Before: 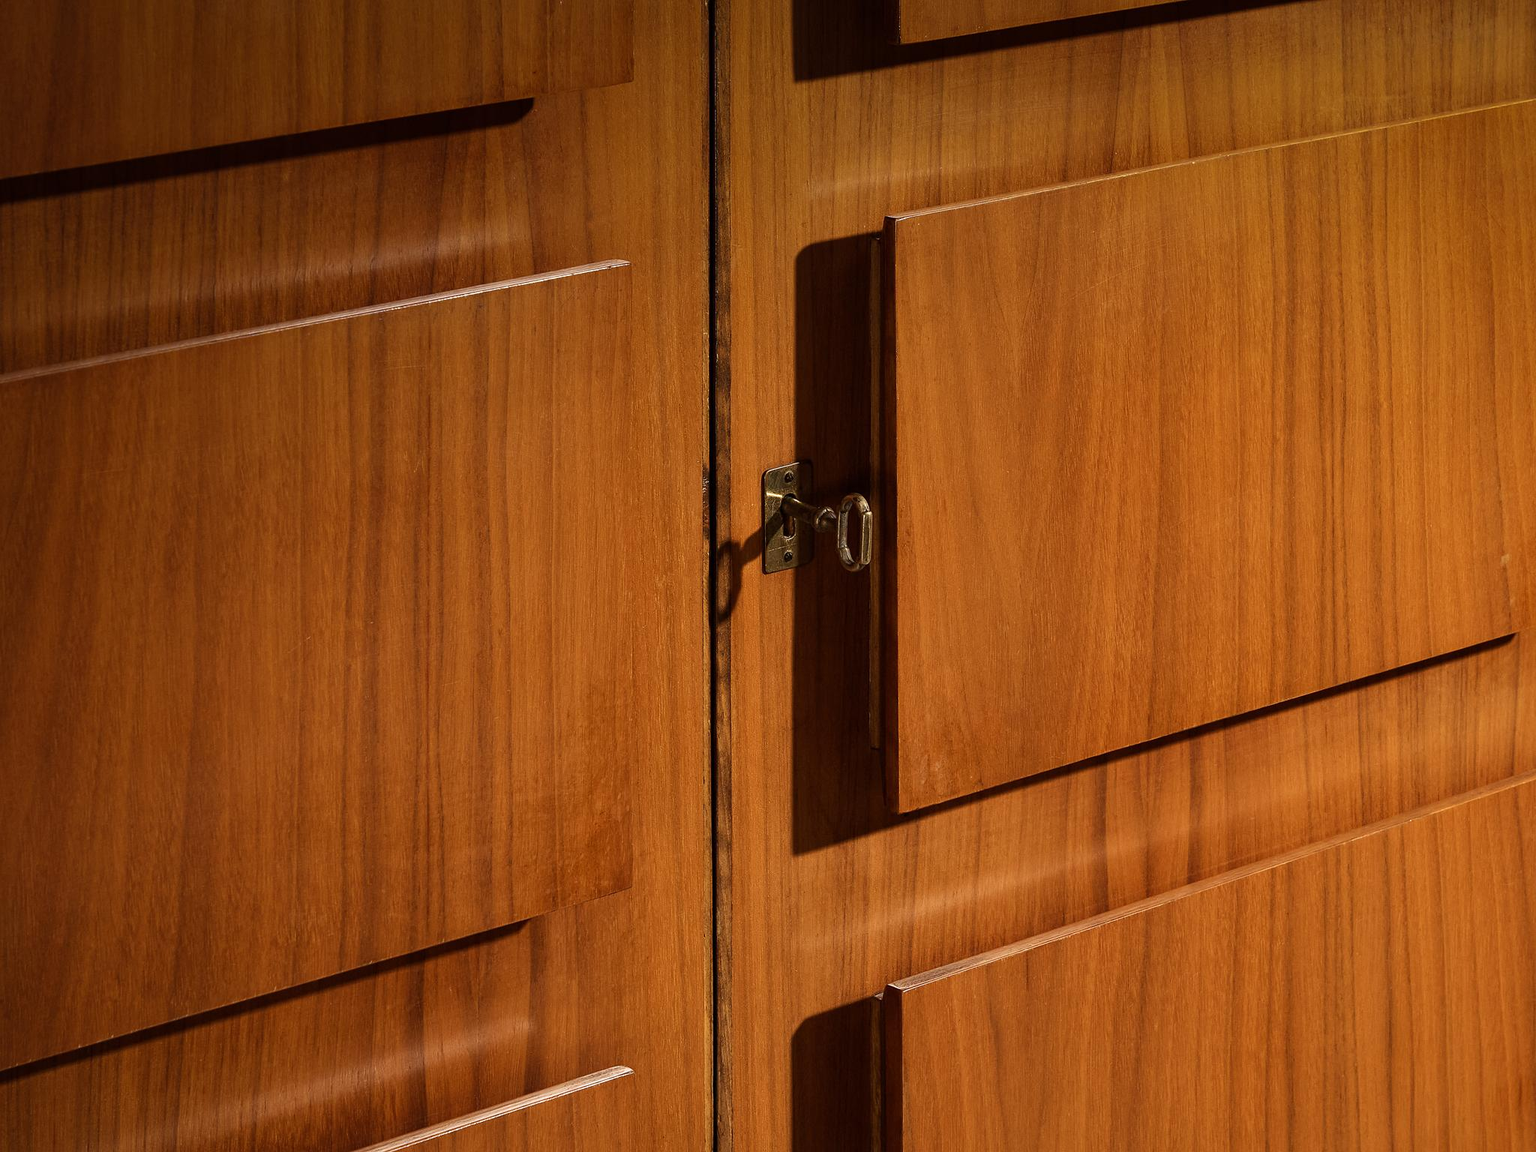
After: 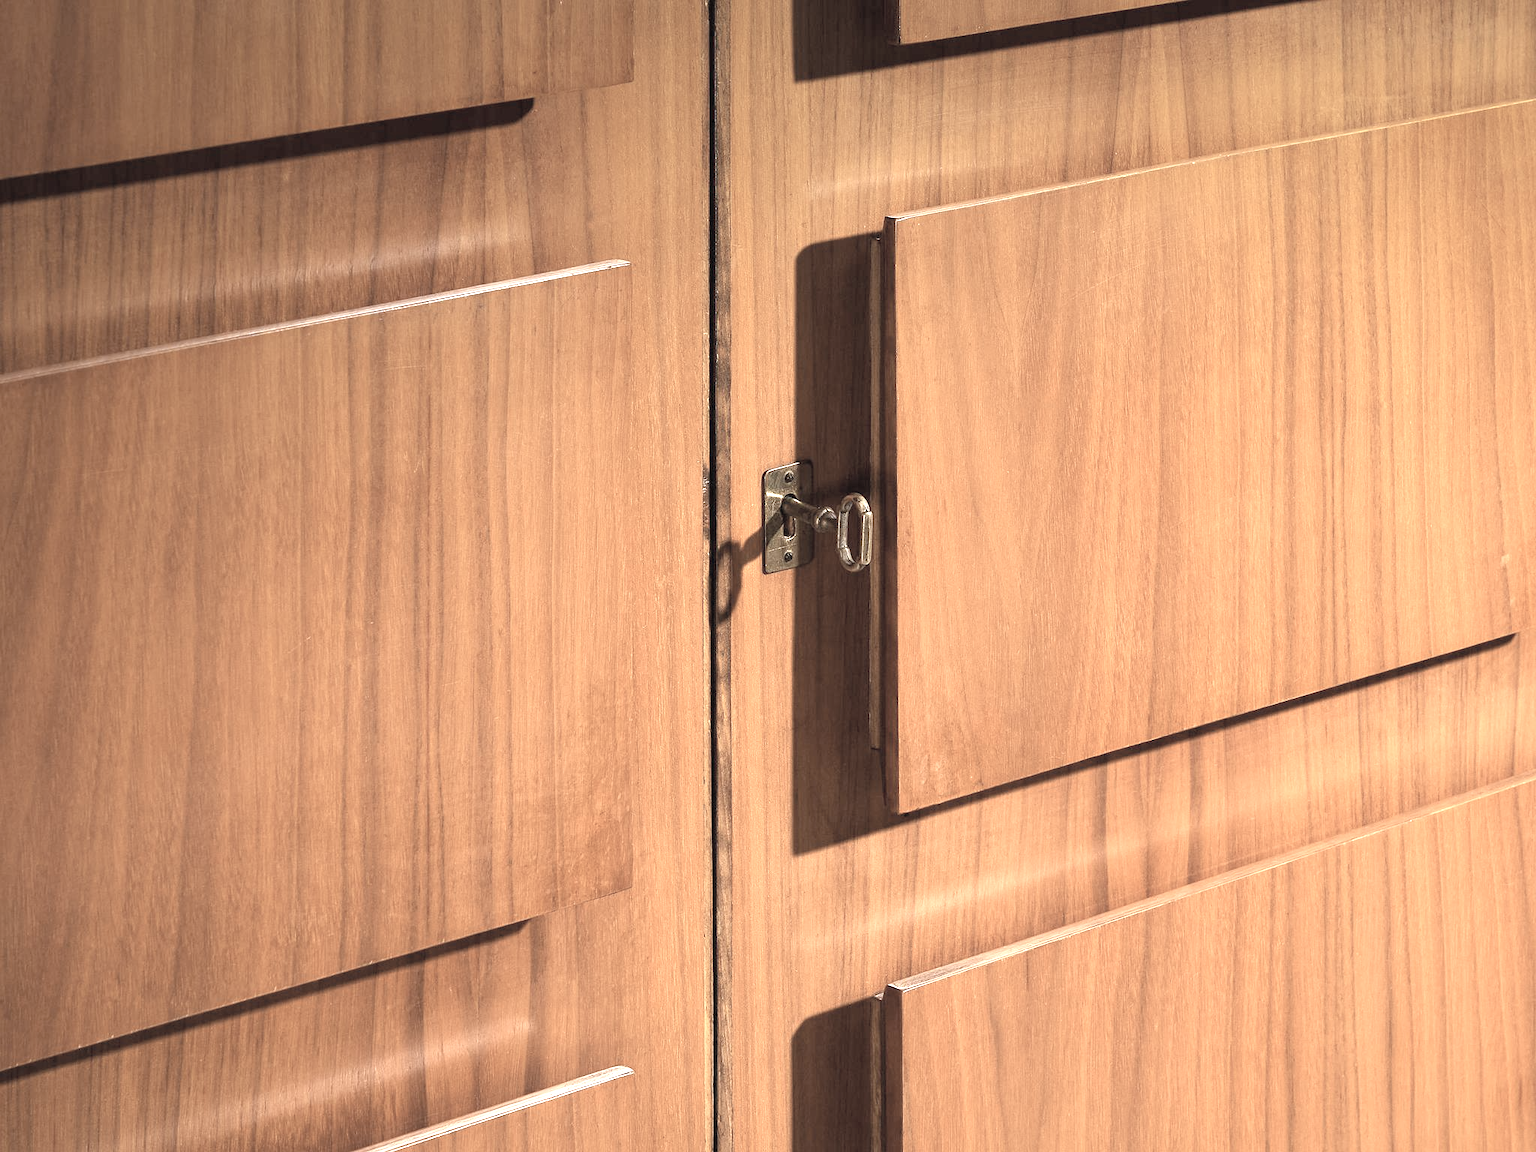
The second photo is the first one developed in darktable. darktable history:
exposure: black level correction 0, exposure 1.379 EV, compensate exposure bias true, compensate highlight preservation false
contrast brightness saturation: brightness 0.18, saturation -0.5
